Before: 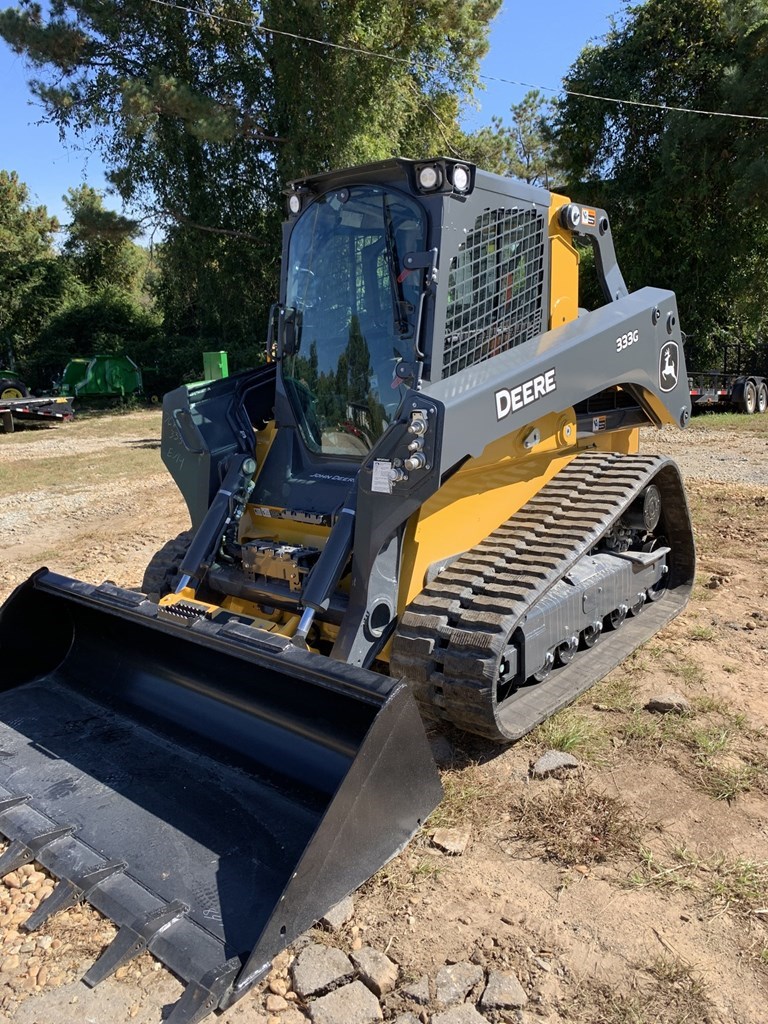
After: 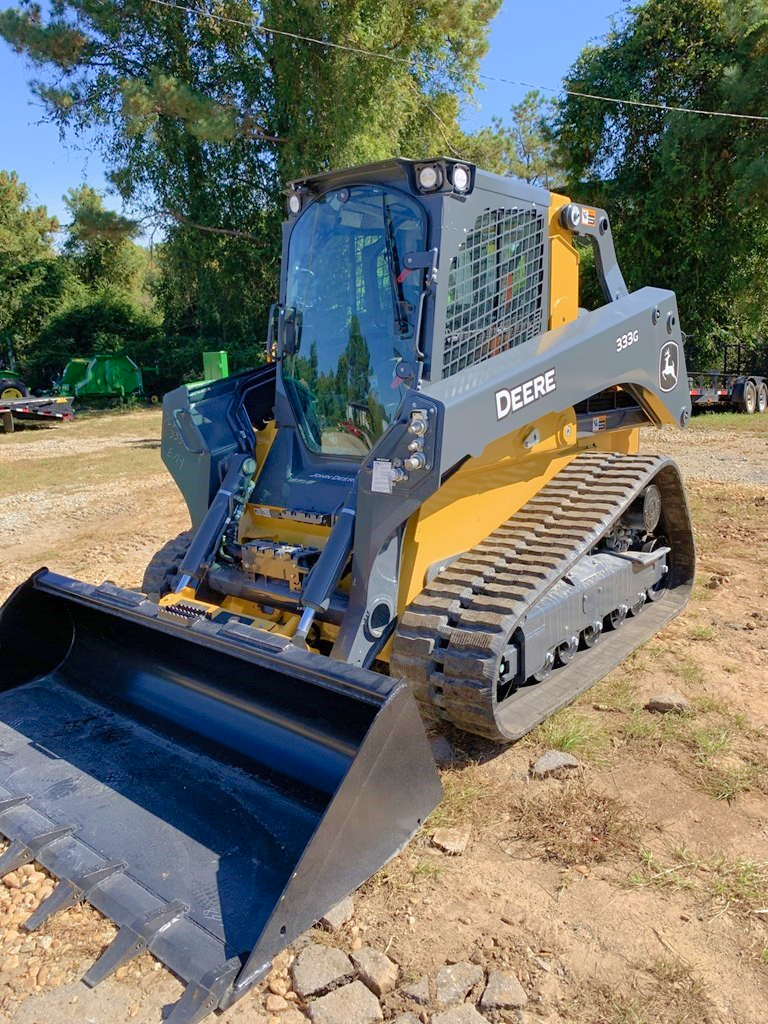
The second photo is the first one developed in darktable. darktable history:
tone curve: curves: ch0 [(0, 0) (0.004, 0.008) (0.077, 0.156) (0.169, 0.29) (0.774, 0.774) (1, 1)], color space Lab, linked channels, preserve colors none
velvia: on, module defaults
